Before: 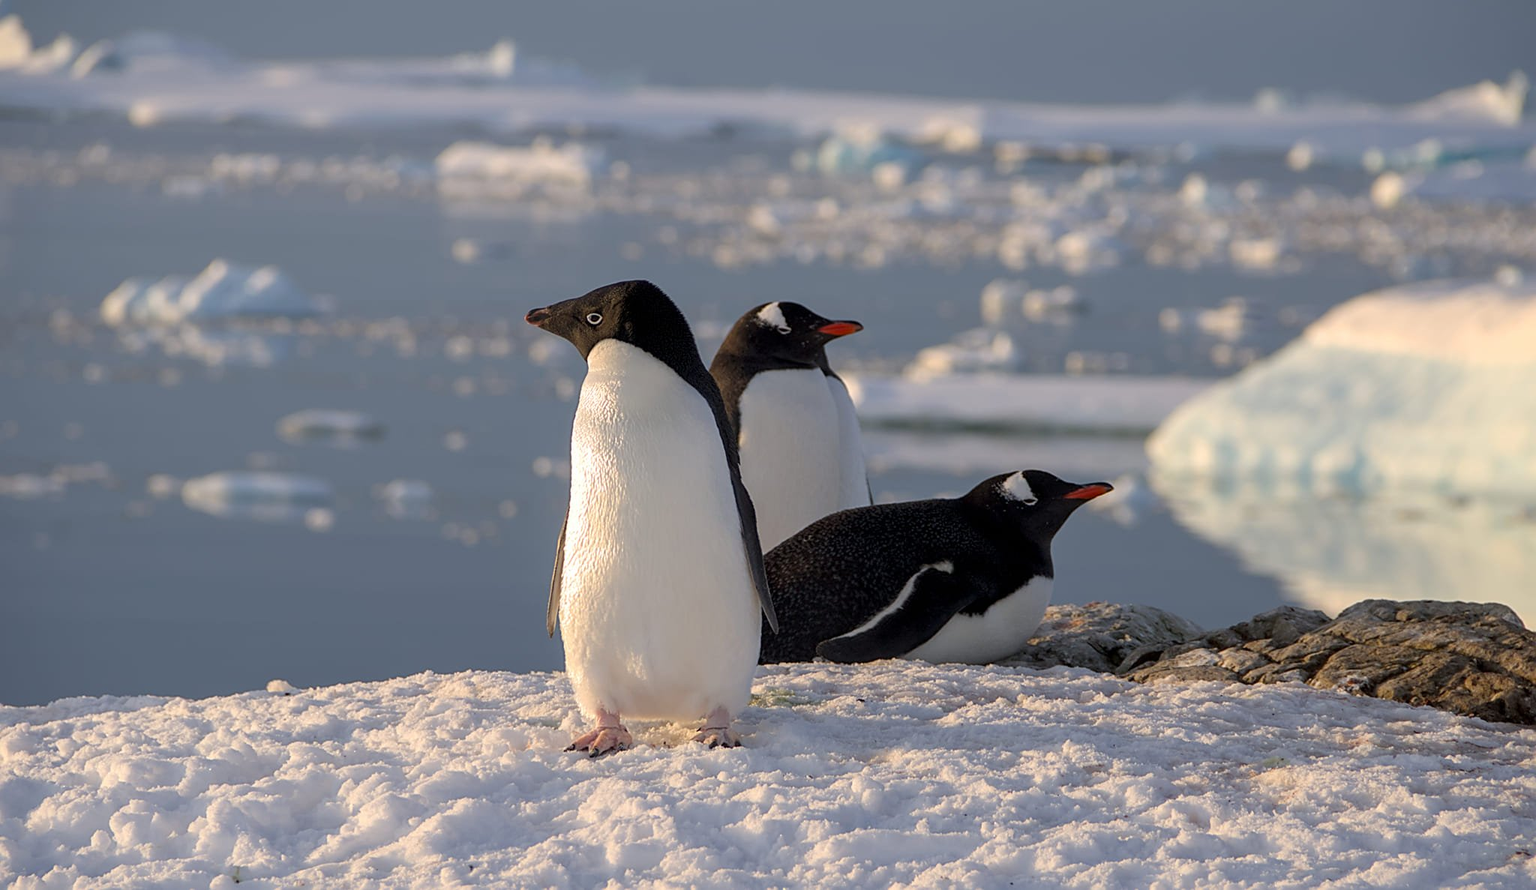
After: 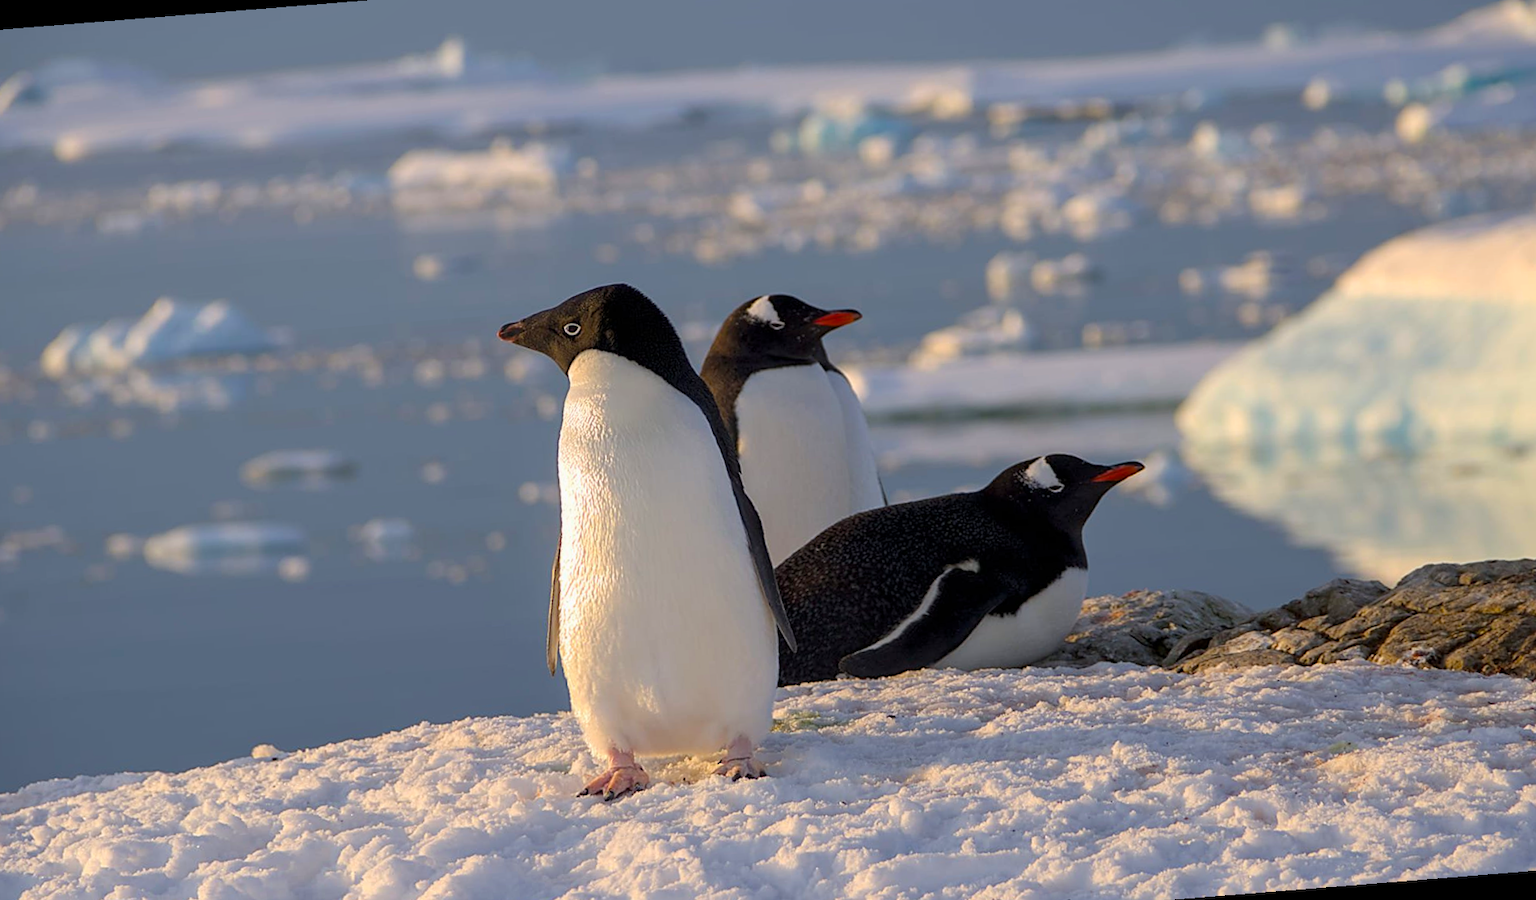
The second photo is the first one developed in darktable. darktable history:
tone equalizer: -7 EV 0.18 EV, -6 EV 0.12 EV, -5 EV 0.08 EV, -4 EV 0.04 EV, -2 EV -0.02 EV, -1 EV -0.04 EV, +0 EV -0.06 EV, luminance estimator HSV value / RGB max
rotate and perspective: rotation -4.57°, crop left 0.054, crop right 0.944, crop top 0.087, crop bottom 0.914
color balance rgb: perceptual saturation grading › global saturation 25%, global vibrance 20%
